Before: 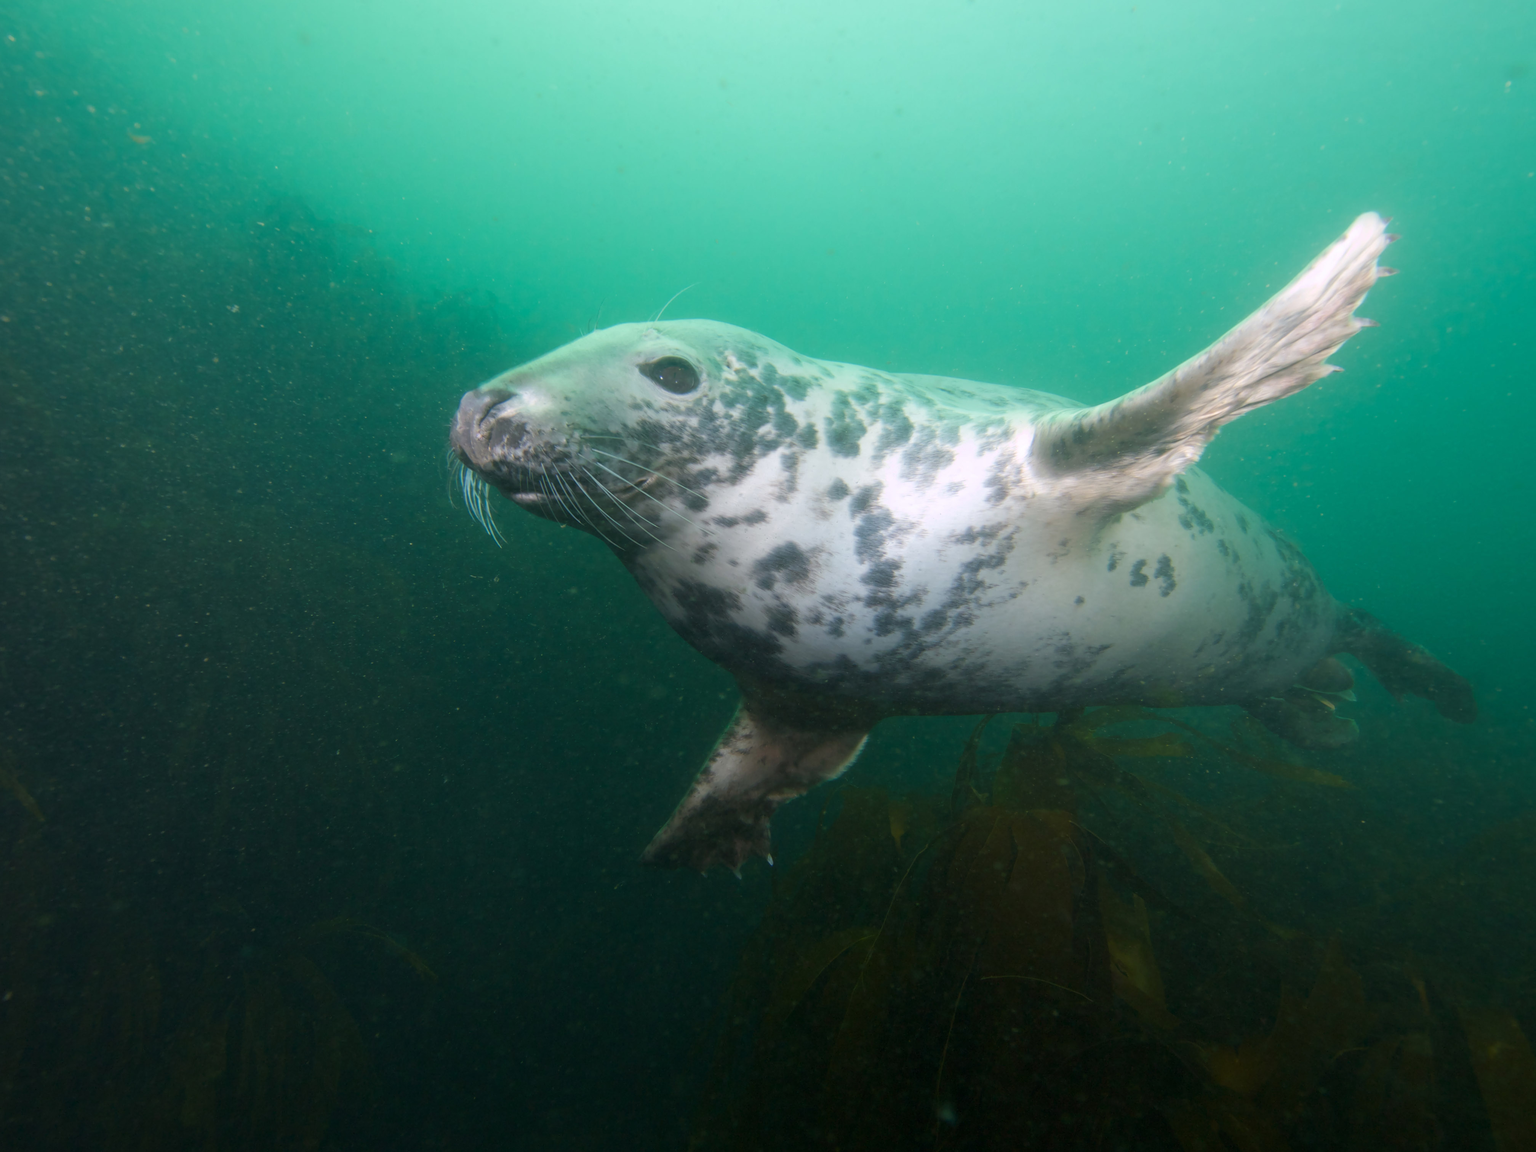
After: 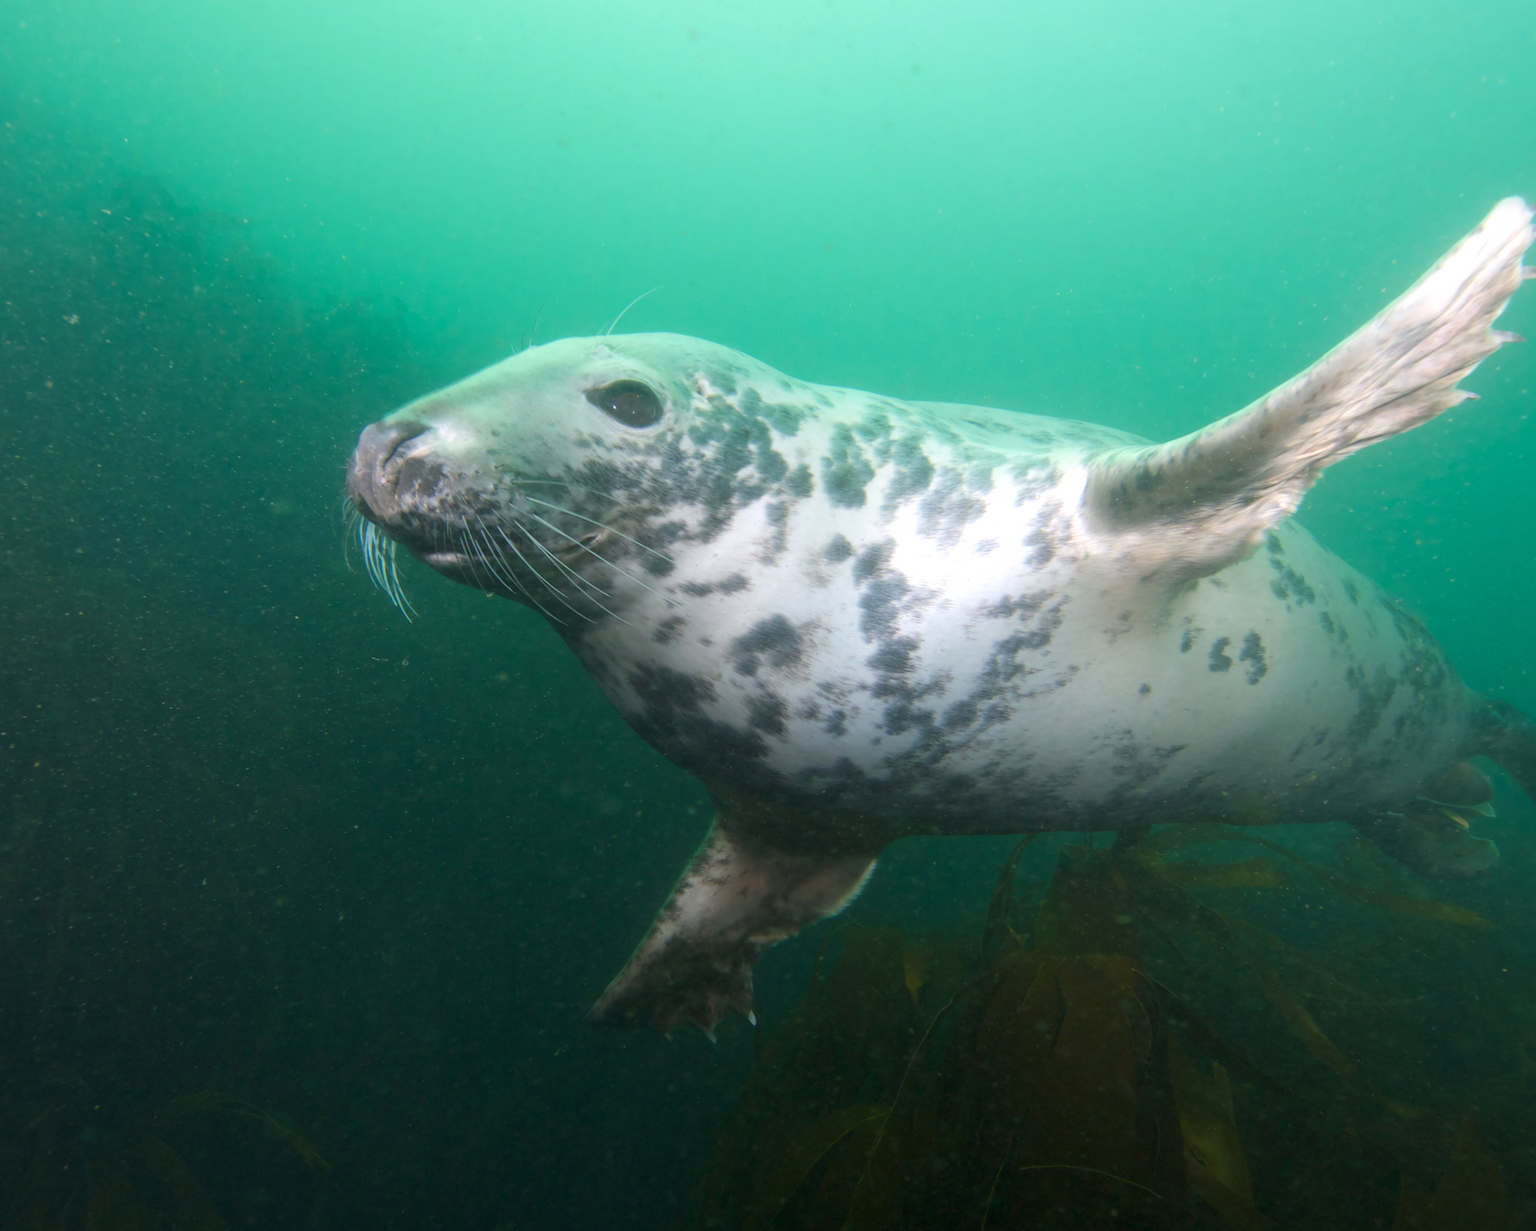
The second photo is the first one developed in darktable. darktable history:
crop: left 11.542%, top 4.971%, right 9.594%, bottom 10.721%
exposure: exposure 0.198 EV, compensate highlight preservation false
